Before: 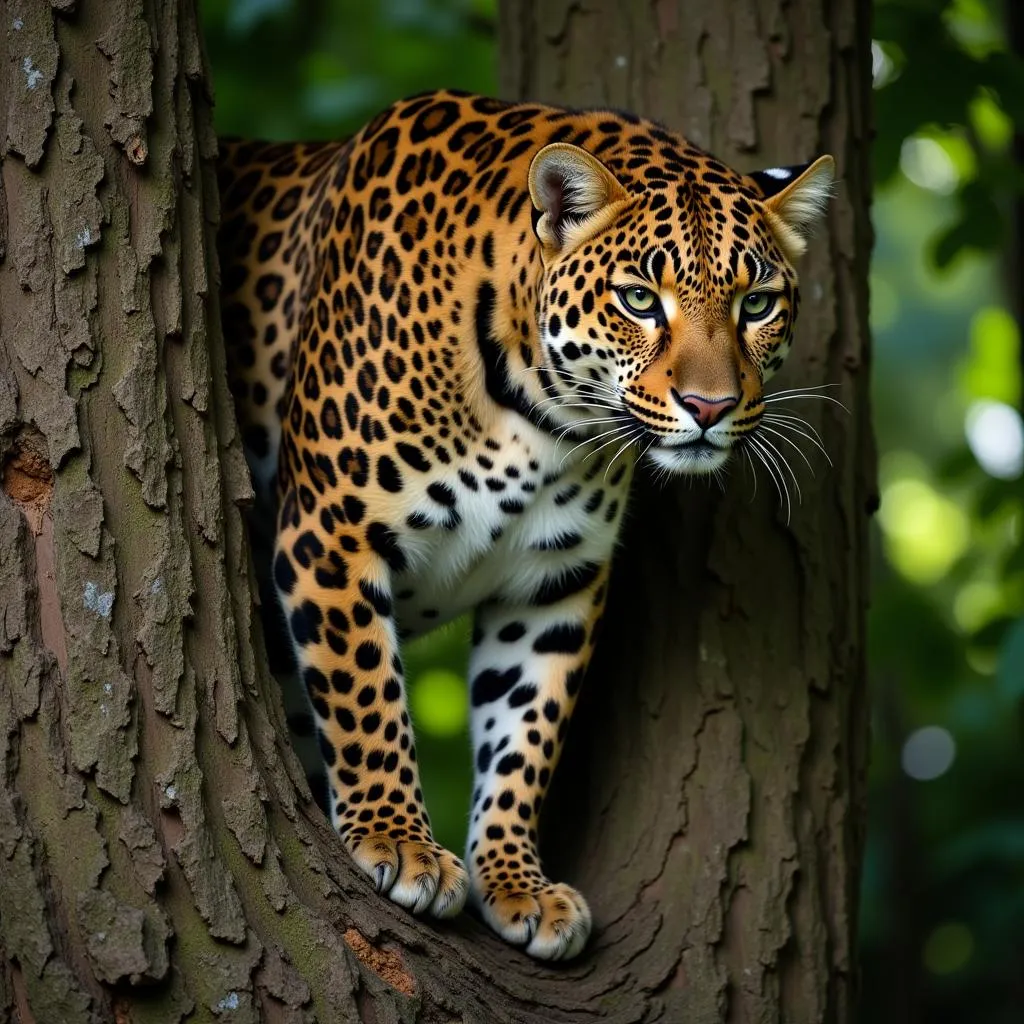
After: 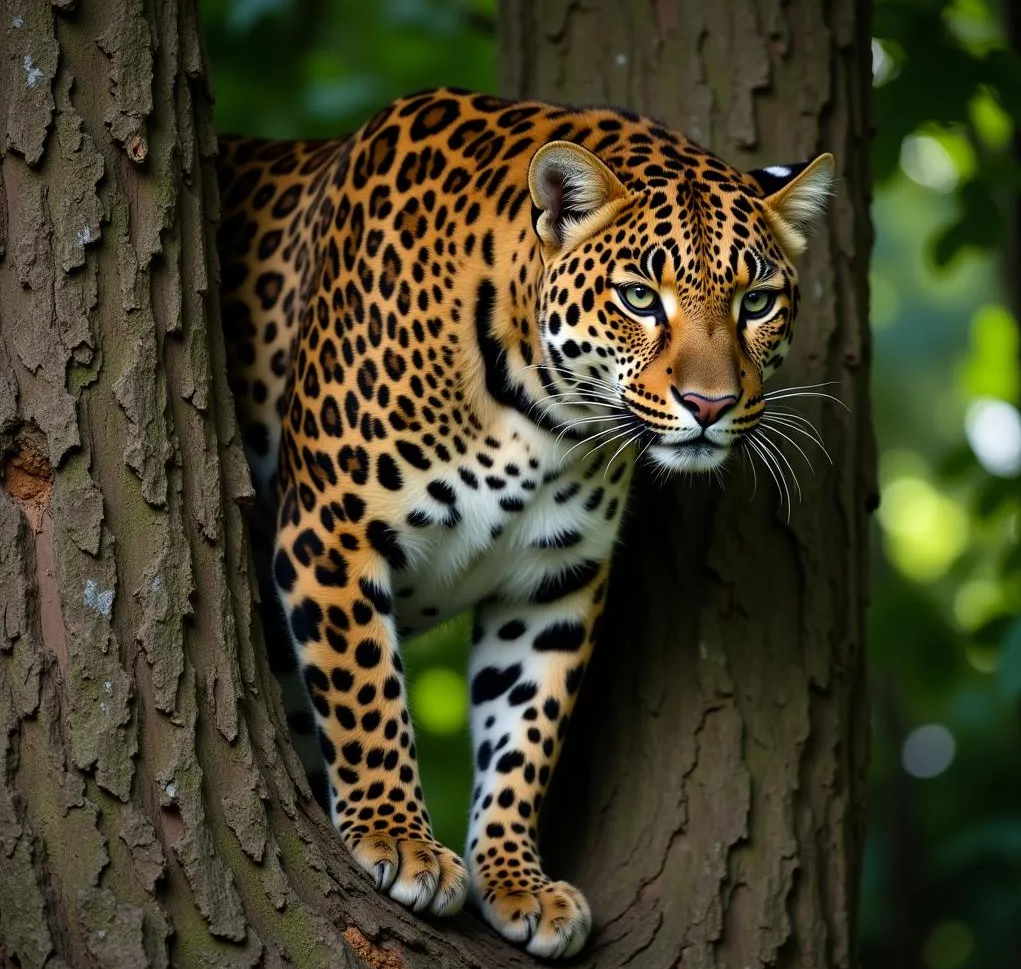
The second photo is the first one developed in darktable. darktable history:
crop: top 0.293%, right 0.257%, bottom 5.026%
